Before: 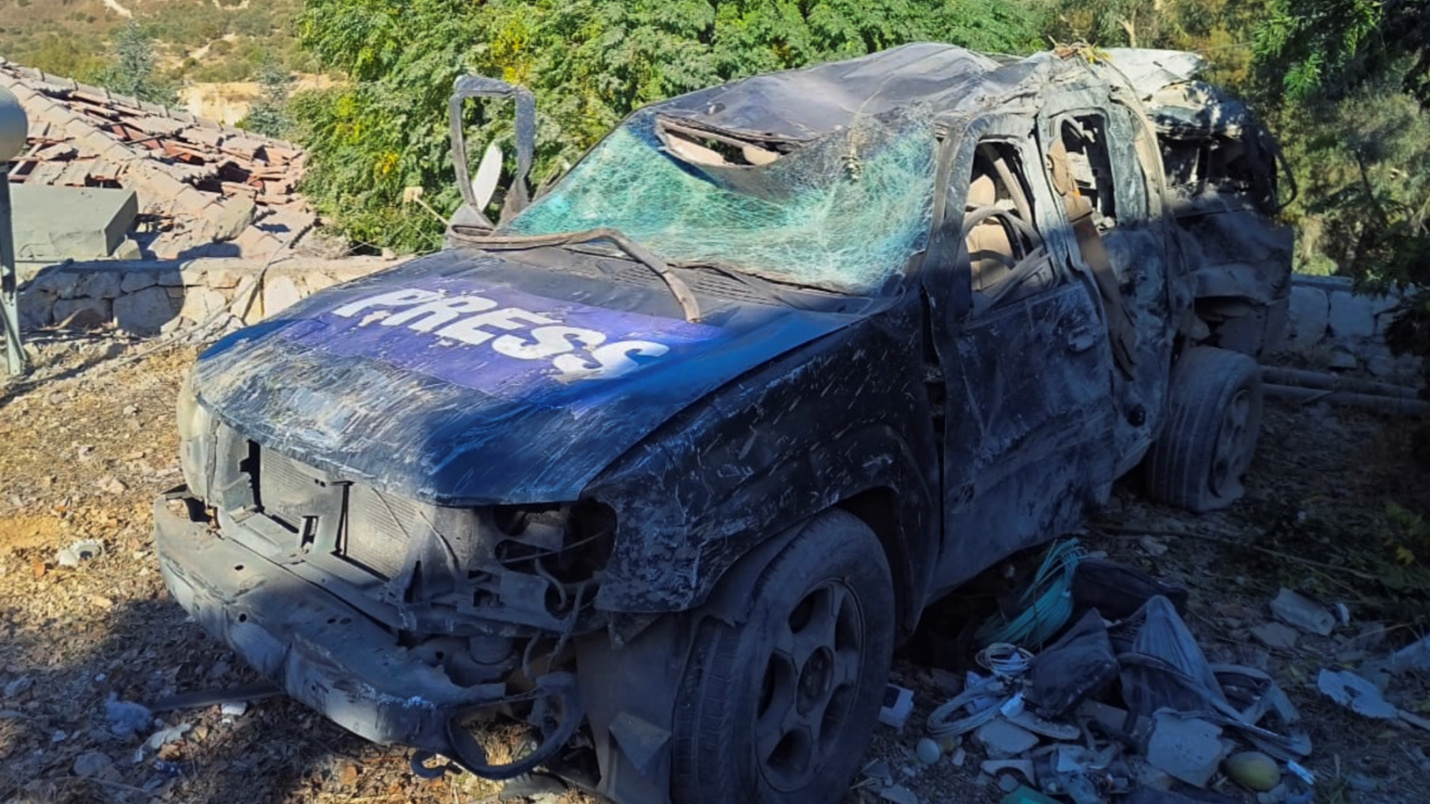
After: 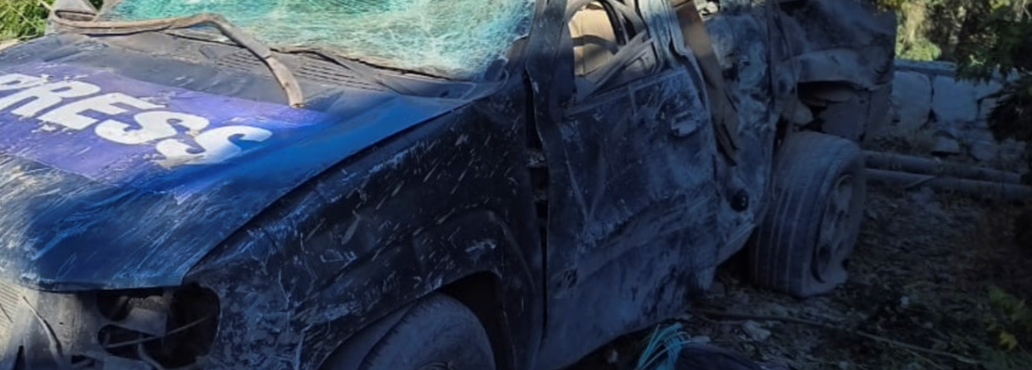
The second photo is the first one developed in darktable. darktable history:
crop and rotate: left 27.815%, top 26.983%, bottom 26.996%
